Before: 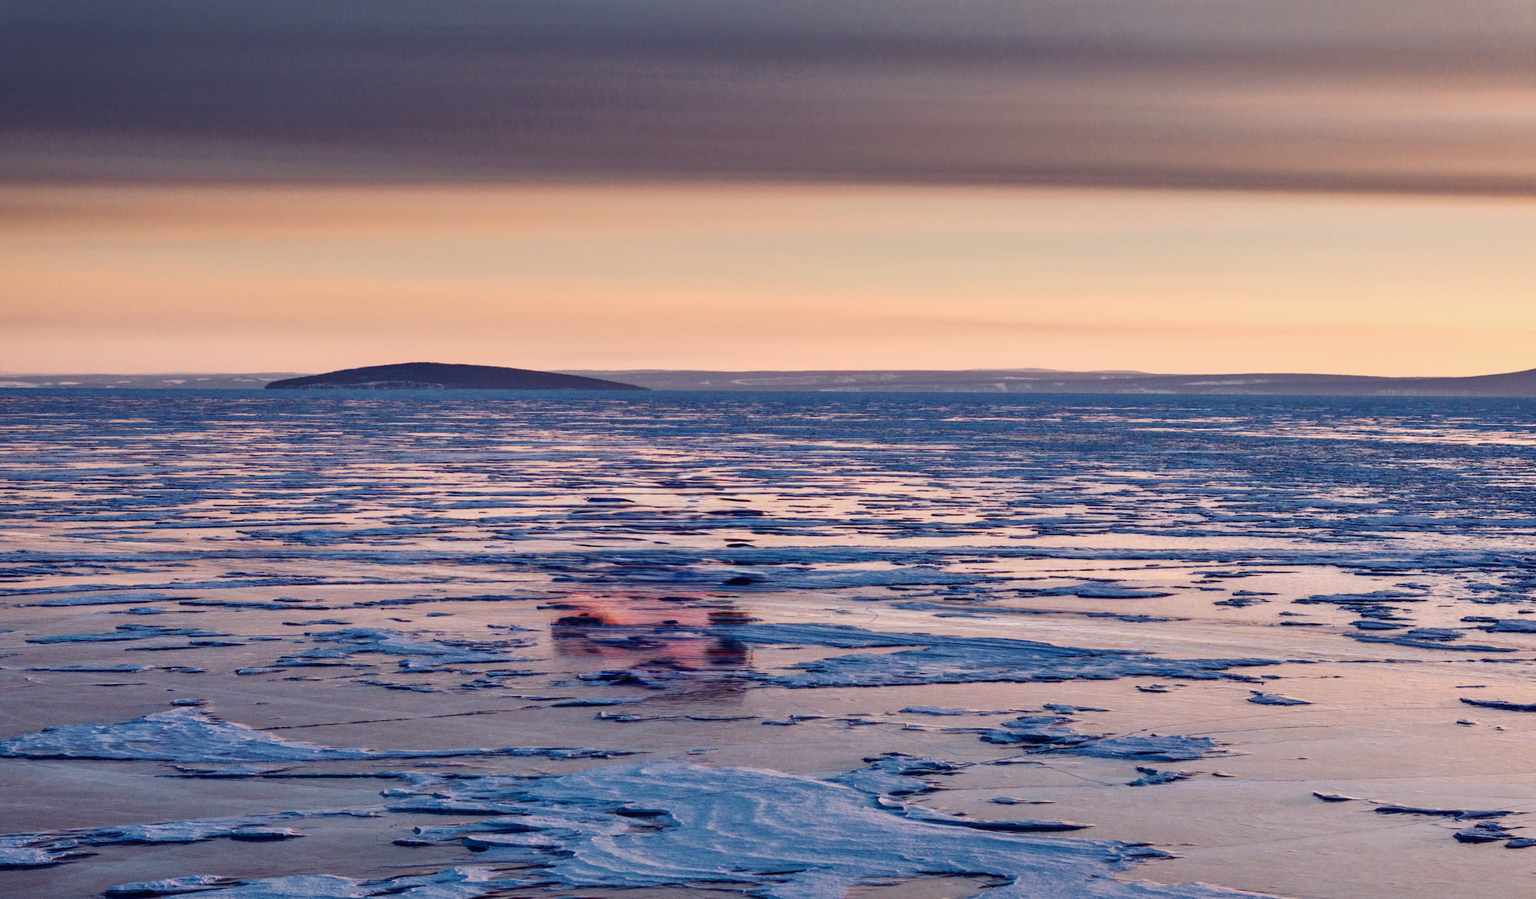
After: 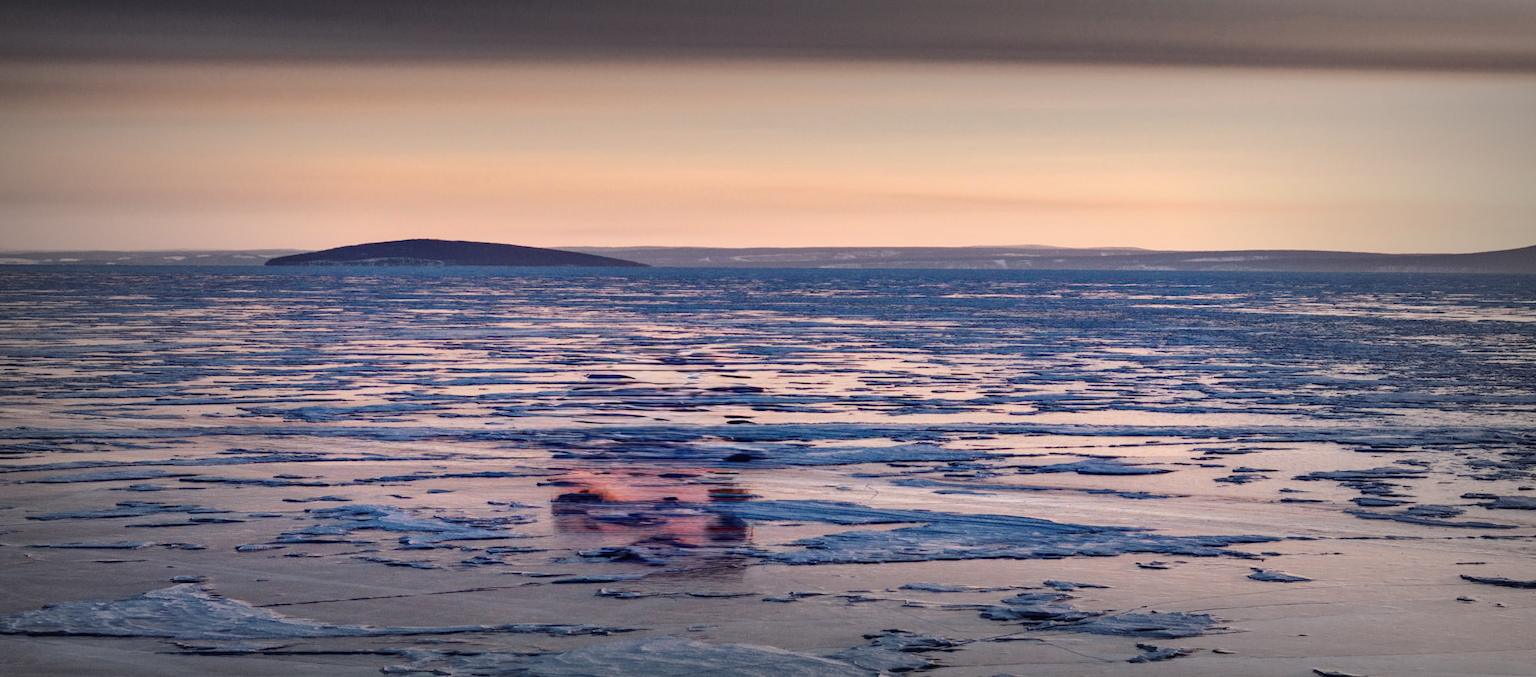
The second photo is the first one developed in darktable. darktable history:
crop: top 13.79%, bottom 10.877%
vignetting: fall-off start 53.47%, automatic ratio true, width/height ratio 1.313, shape 0.229, unbound false
exposure: exposure 0.024 EV, compensate highlight preservation false
contrast brightness saturation: saturation -0.063
